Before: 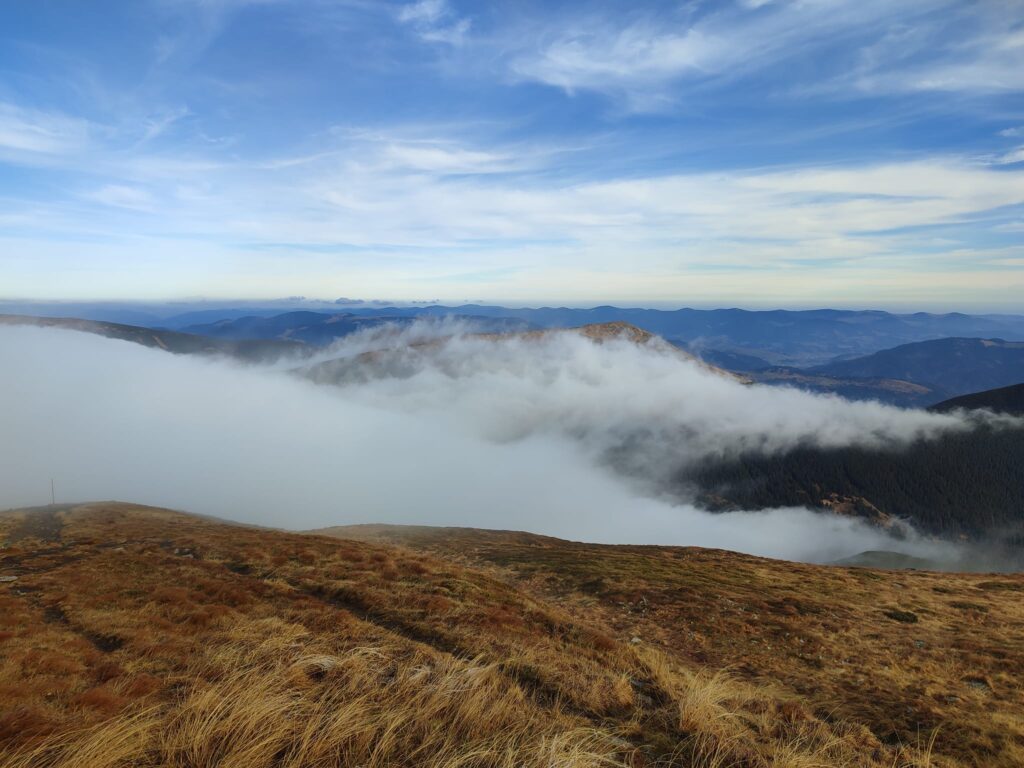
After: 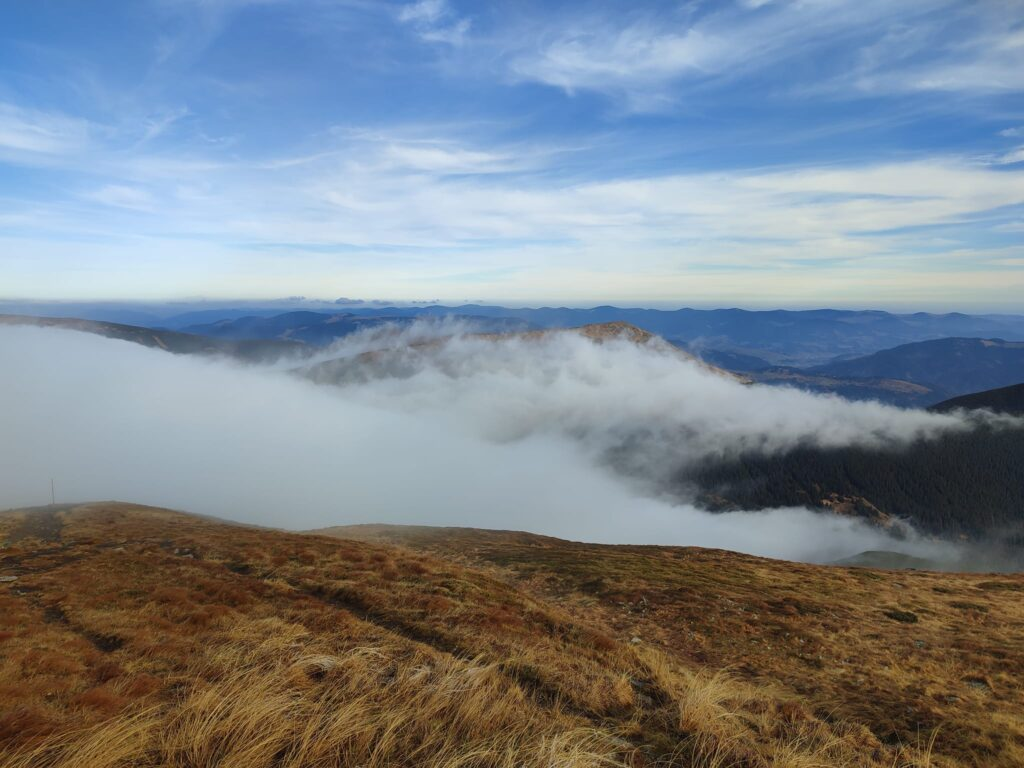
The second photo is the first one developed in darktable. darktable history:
shadows and highlights: radius 127.74, shadows 21.08, highlights -22.72, low approximation 0.01
